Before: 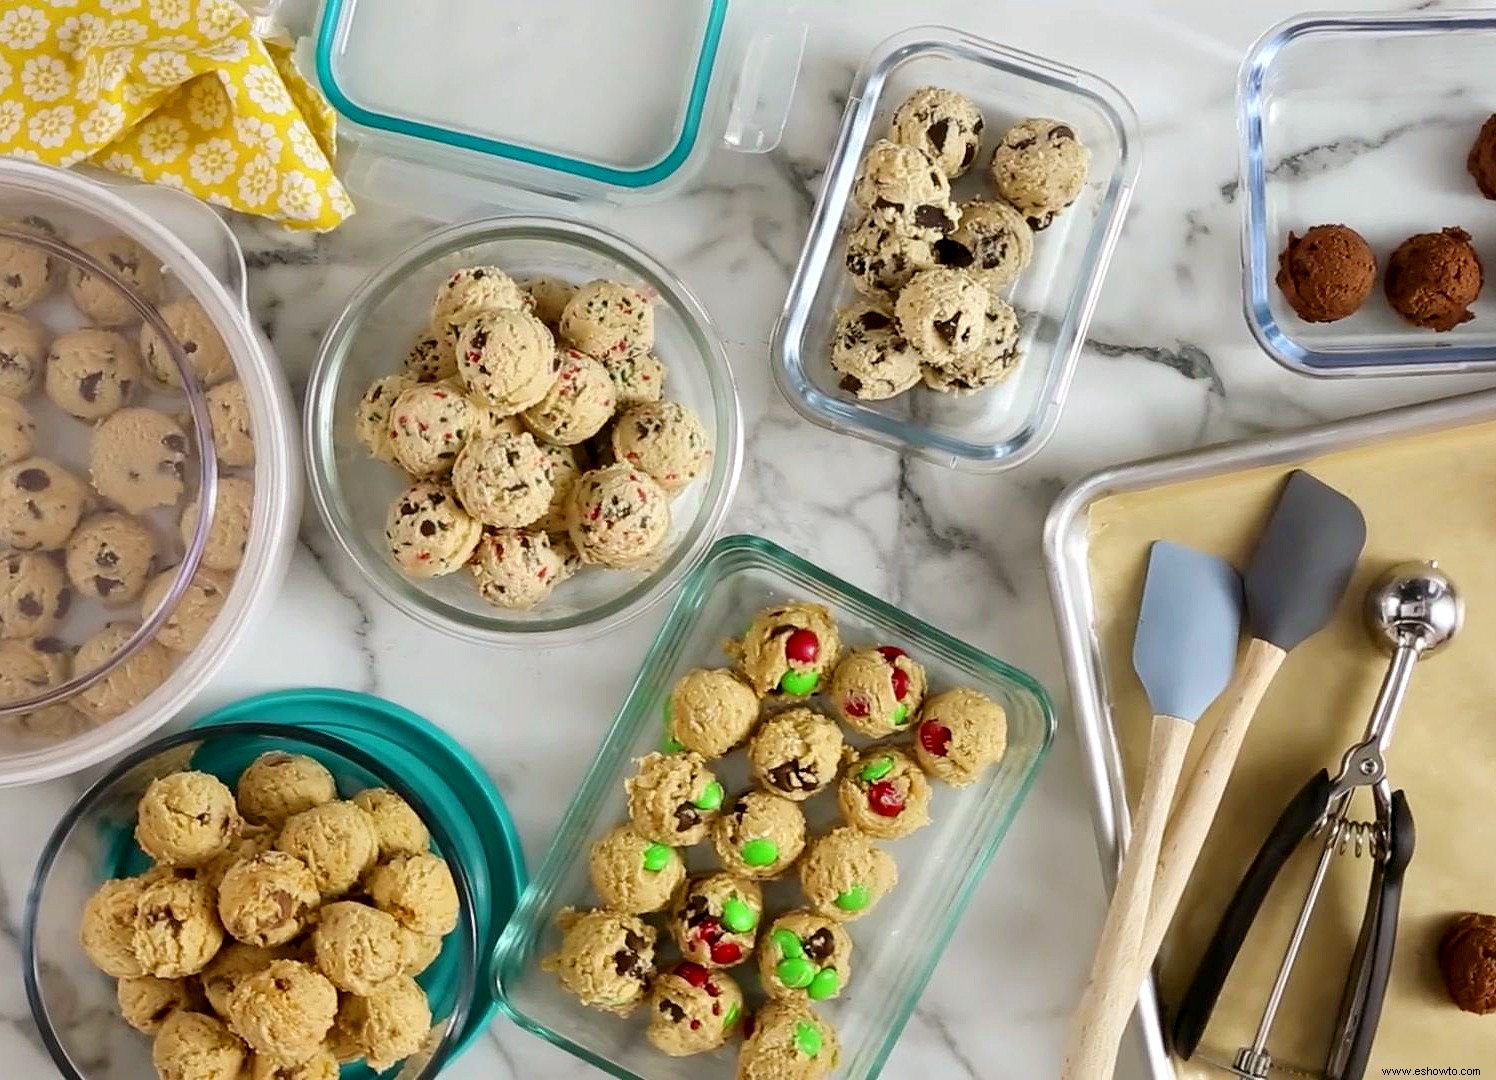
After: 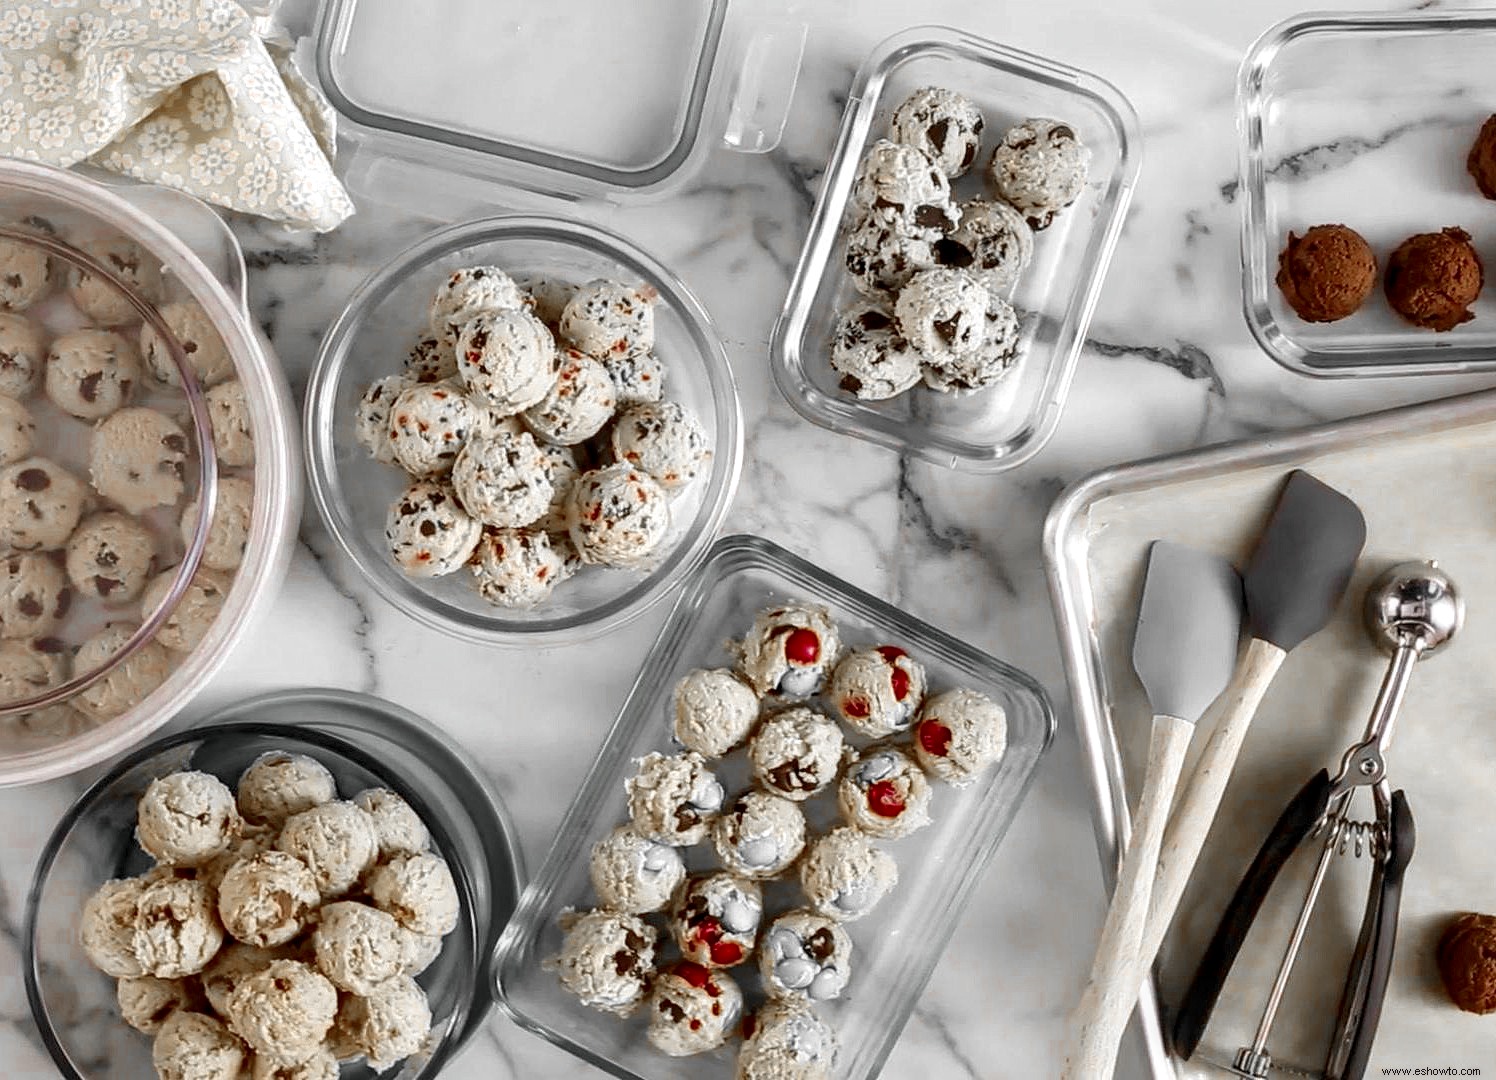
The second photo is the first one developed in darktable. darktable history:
local contrast: detail 130%
color zones: curves: ch0 [(0, 0.497) (0.096, 0.361) (0.221, 0.538) (0.429, 0.5) (0.571, 0.5) (0.714, 0.5) (0.857, 0.5) (1, 0.497)]; ch1 [(0, 0.5) (0.143, 0.5) (0.257, -0.002) (0.429, 0.04) (0.571, -0.001) (0.714, -0.015) (0.857, 0.024) (1, 0.5)]
